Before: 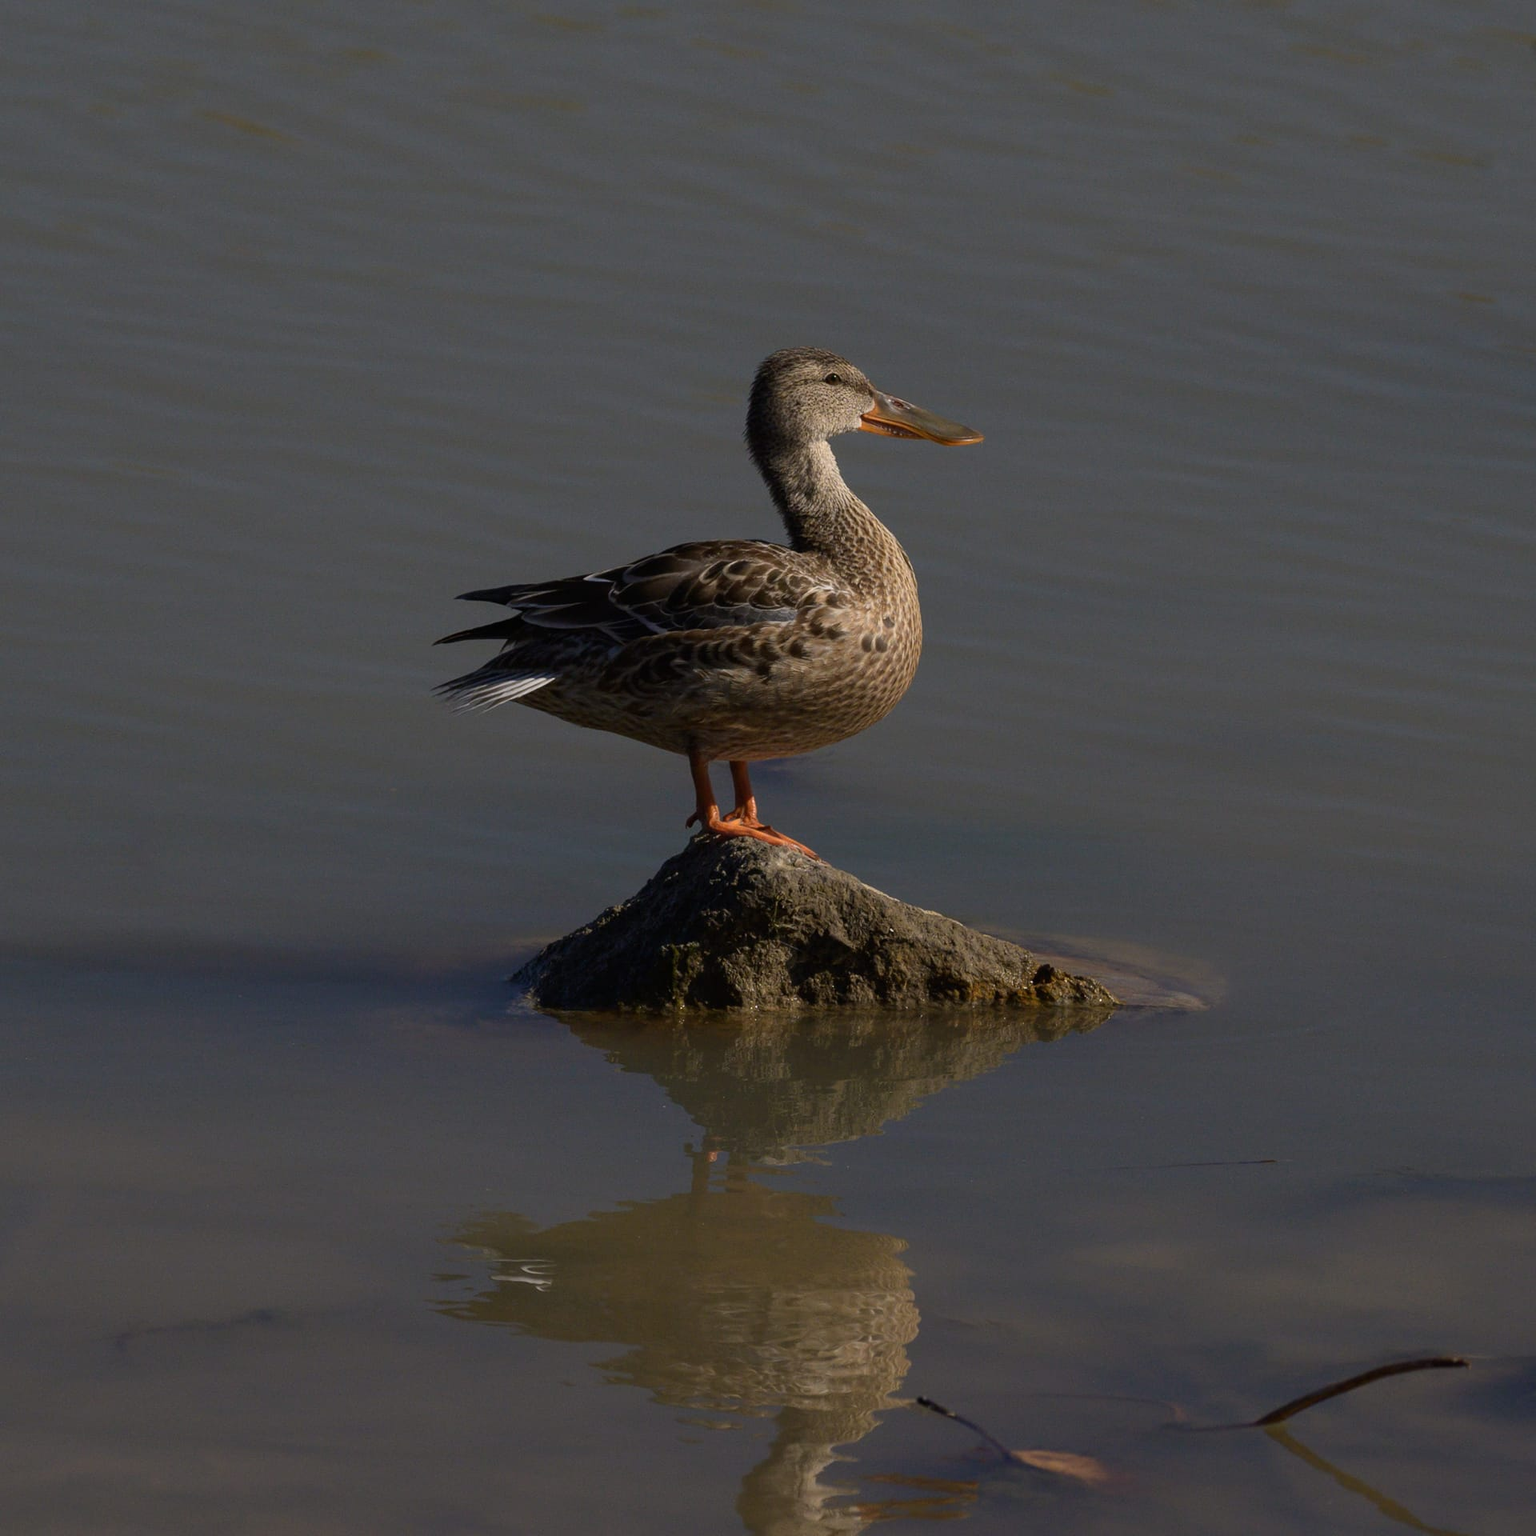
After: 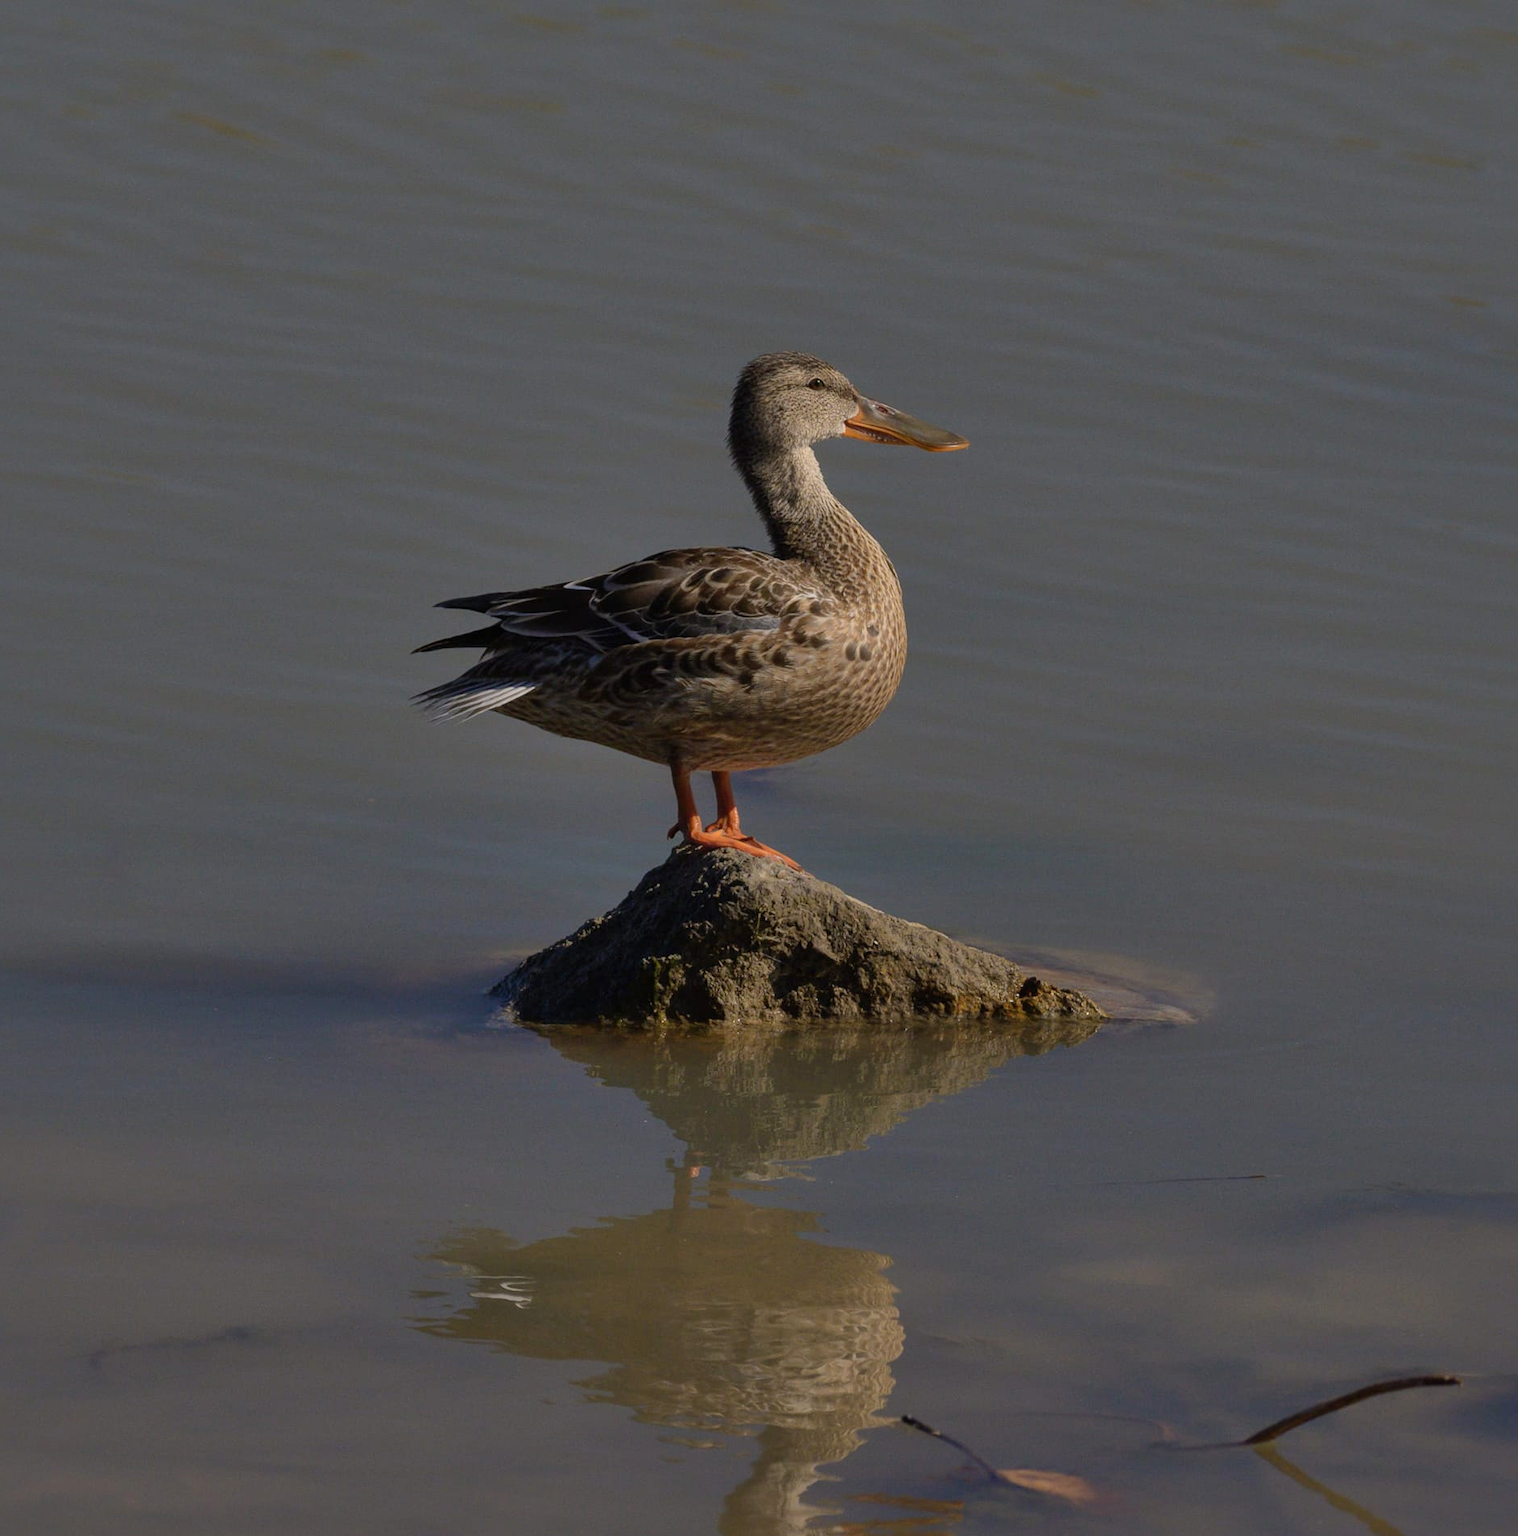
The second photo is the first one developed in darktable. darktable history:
crop and rotate: left 1.774%, right 0.633%, bottom 1.28%
shadows and highlights: on, module defaults
